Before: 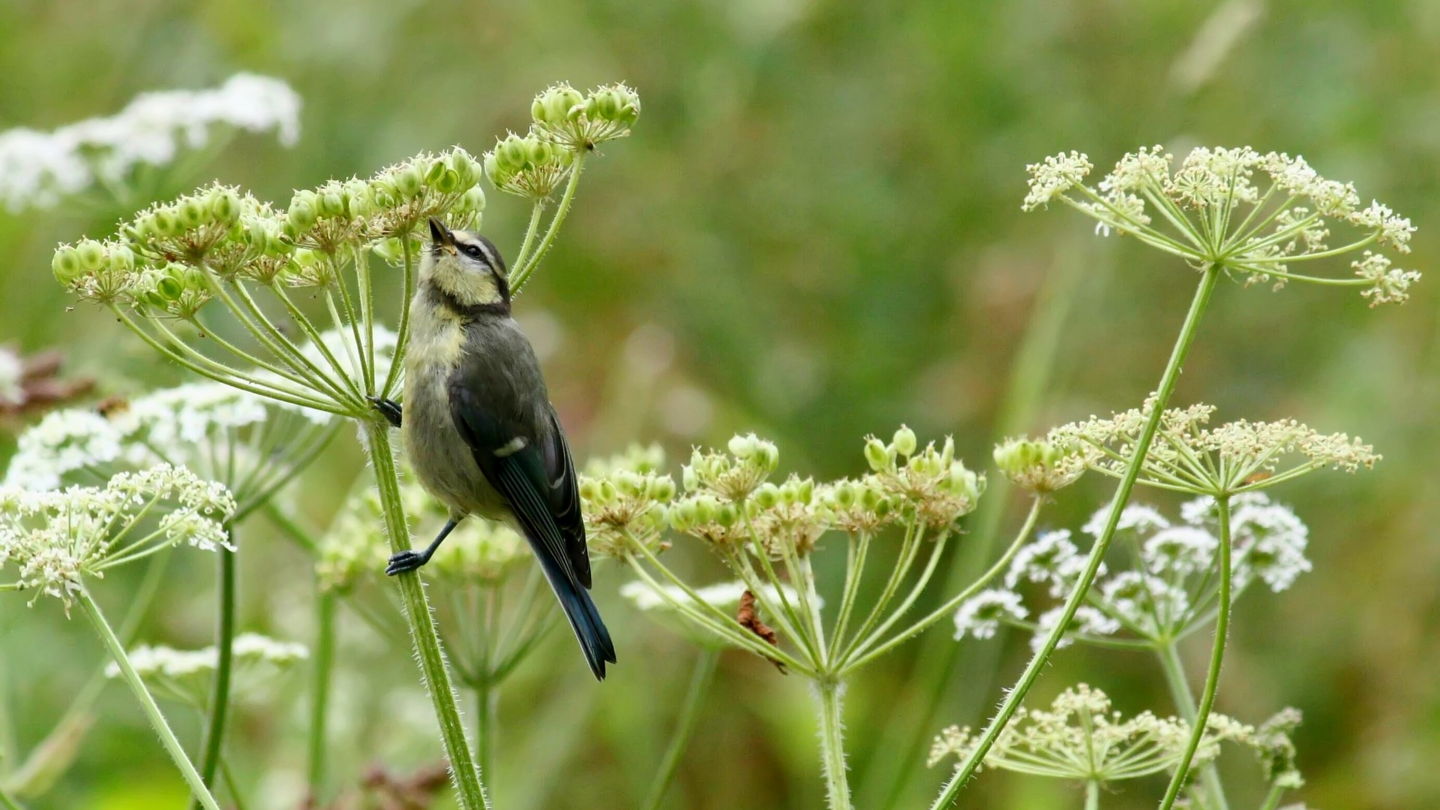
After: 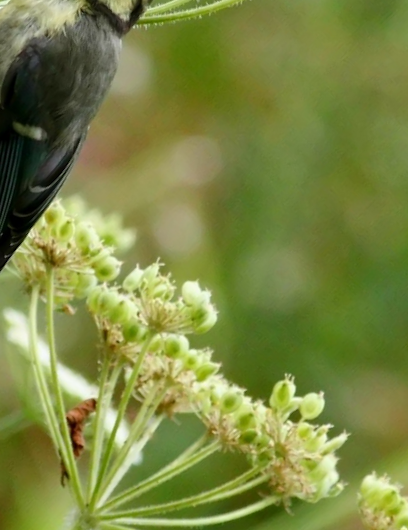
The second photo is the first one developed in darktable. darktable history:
crop and rotate: angle -45.05°, top 16.051%, right 0.919%, bottom 11.643%
